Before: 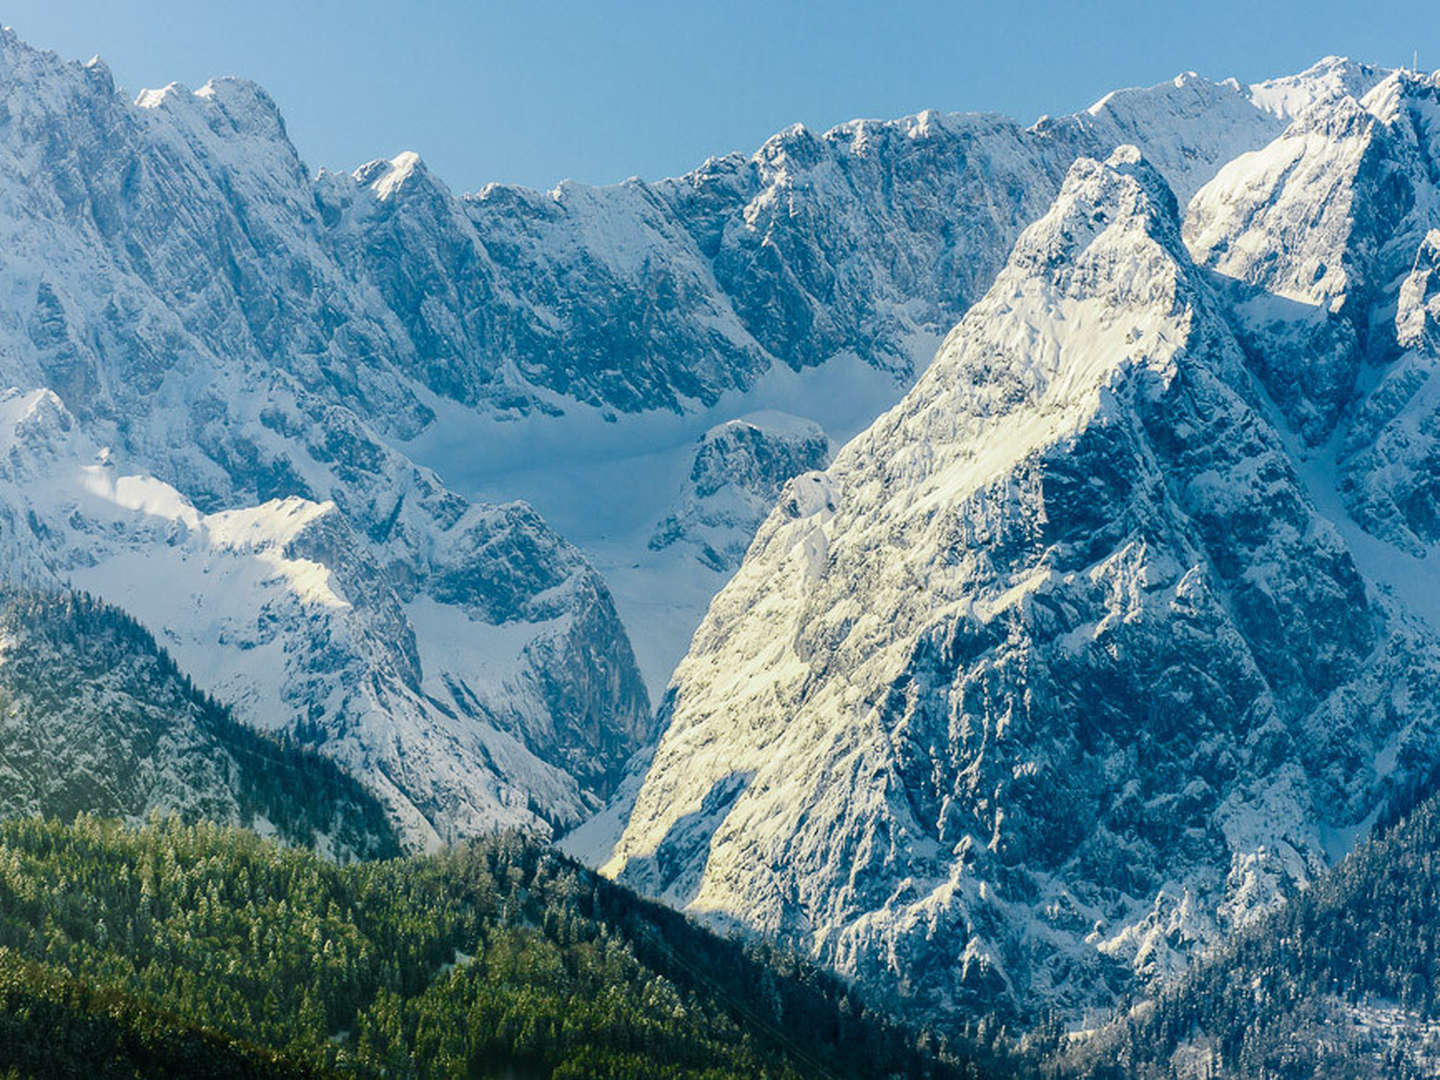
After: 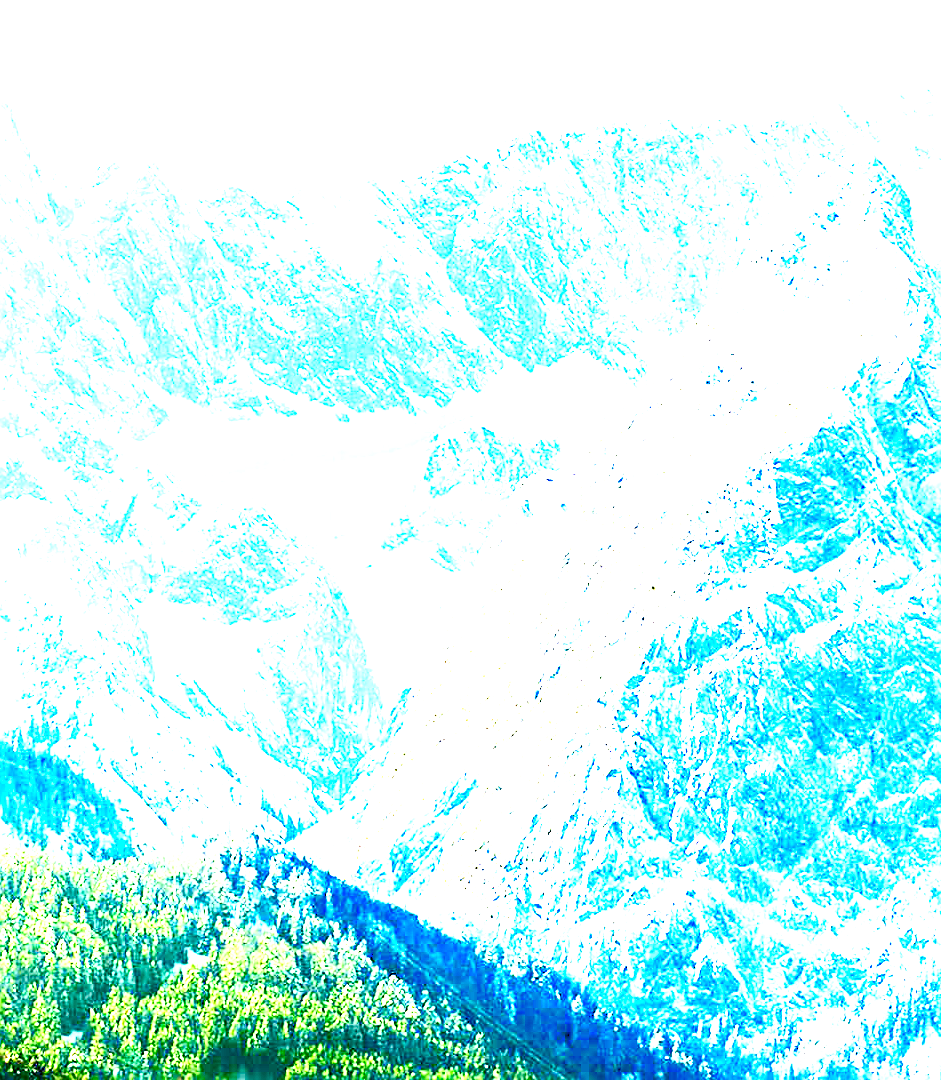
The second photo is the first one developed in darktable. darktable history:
sharpen: on, module defaults
contrast brightness saturation: contrast 0.275
exposure: black level correction 0, exposure 1.748 EV, compensate highlight preservation false
color zones: mix 101.8%
crop and rotate: left 18.568%, right 16.018%
levels: levels [0.008, 0.318, 0.836]
base curve: curves: ch0 [(0, 0) (0.007, 0.004) (0.027, 0.03) (0.046, 0.07) (0.207, 0.54) (0.442, 0.872) (0.673, 0.972) (1, 1)], preserve colors none
